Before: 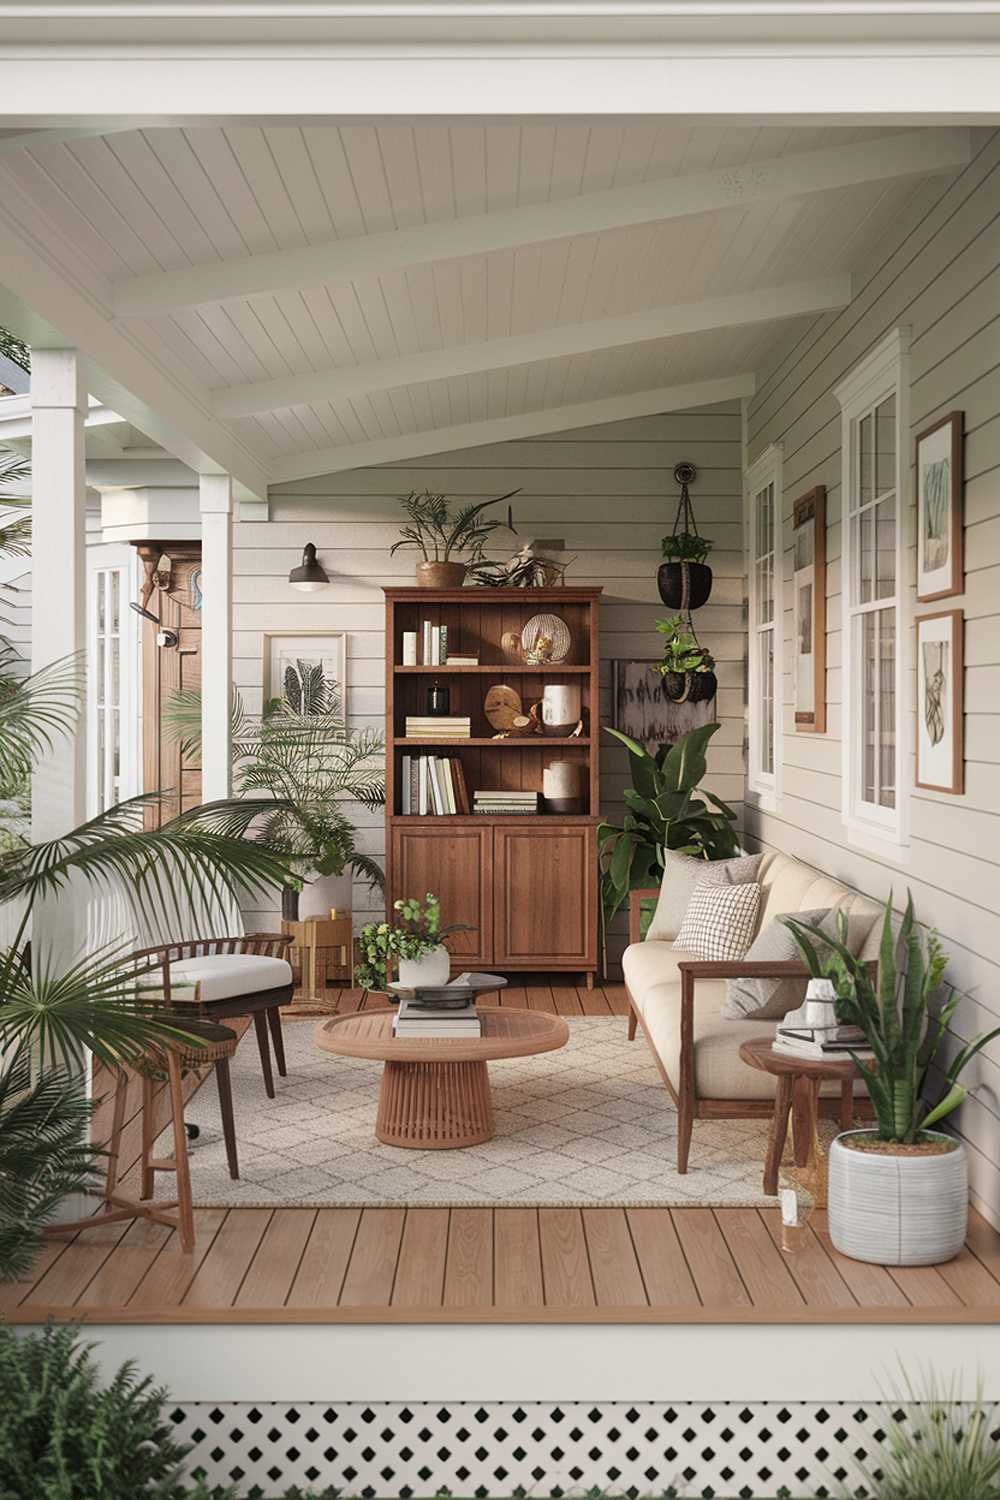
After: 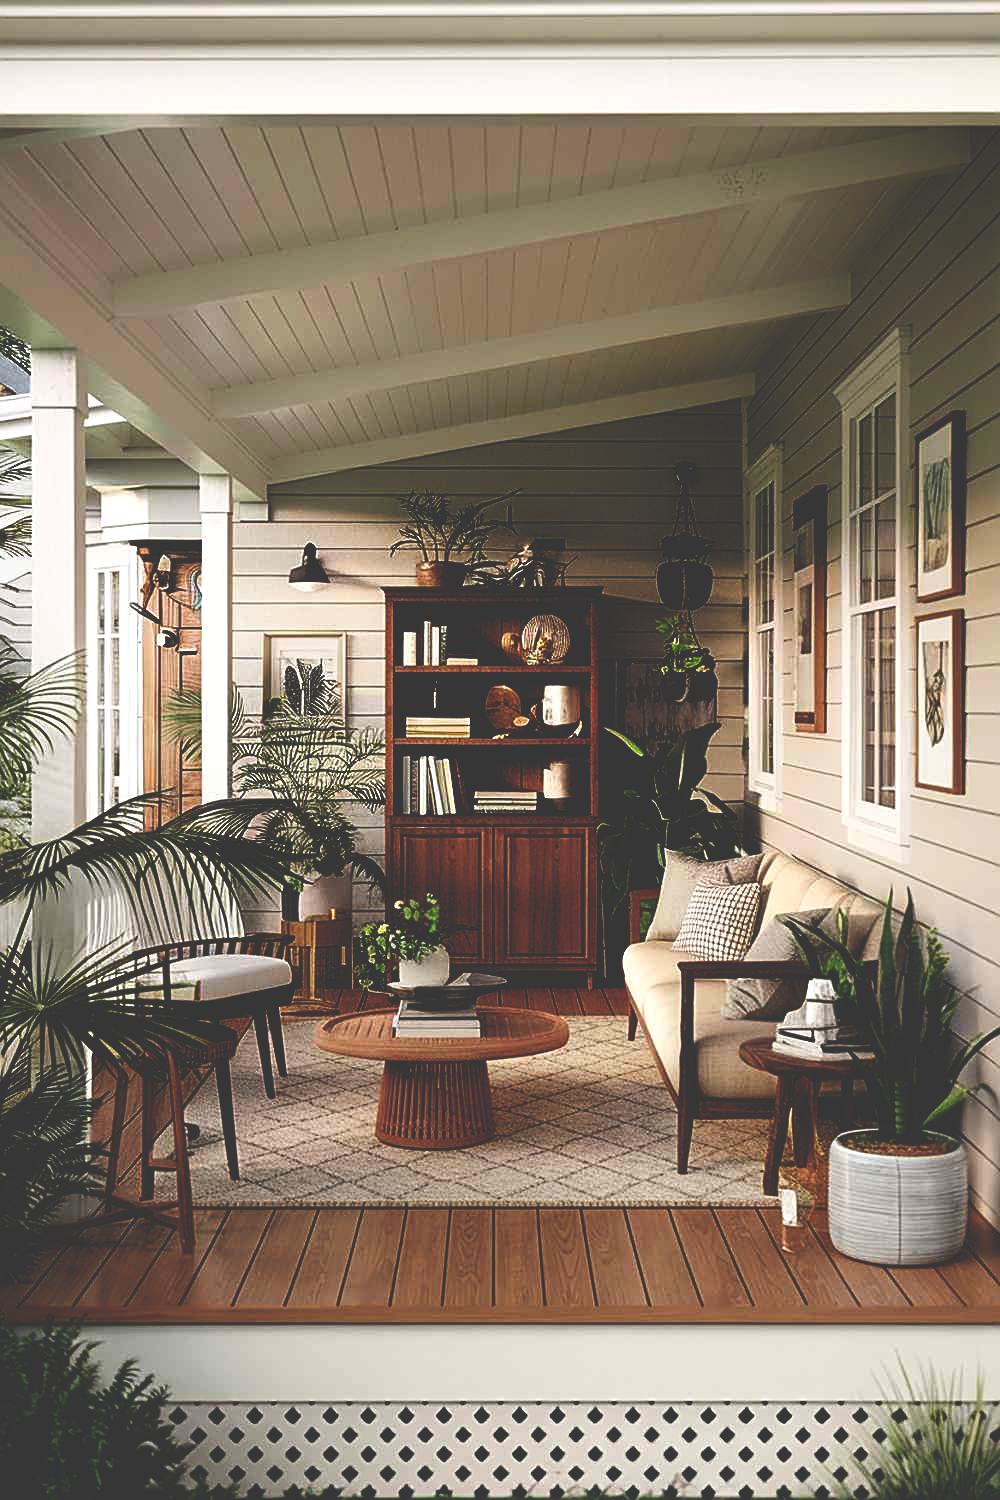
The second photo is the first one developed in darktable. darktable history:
sharpen: on, module defaults
base curve: curves: ch0 [(0, 0.036) (0.083, 0.04) (0.804, 1)], preserve colors none
